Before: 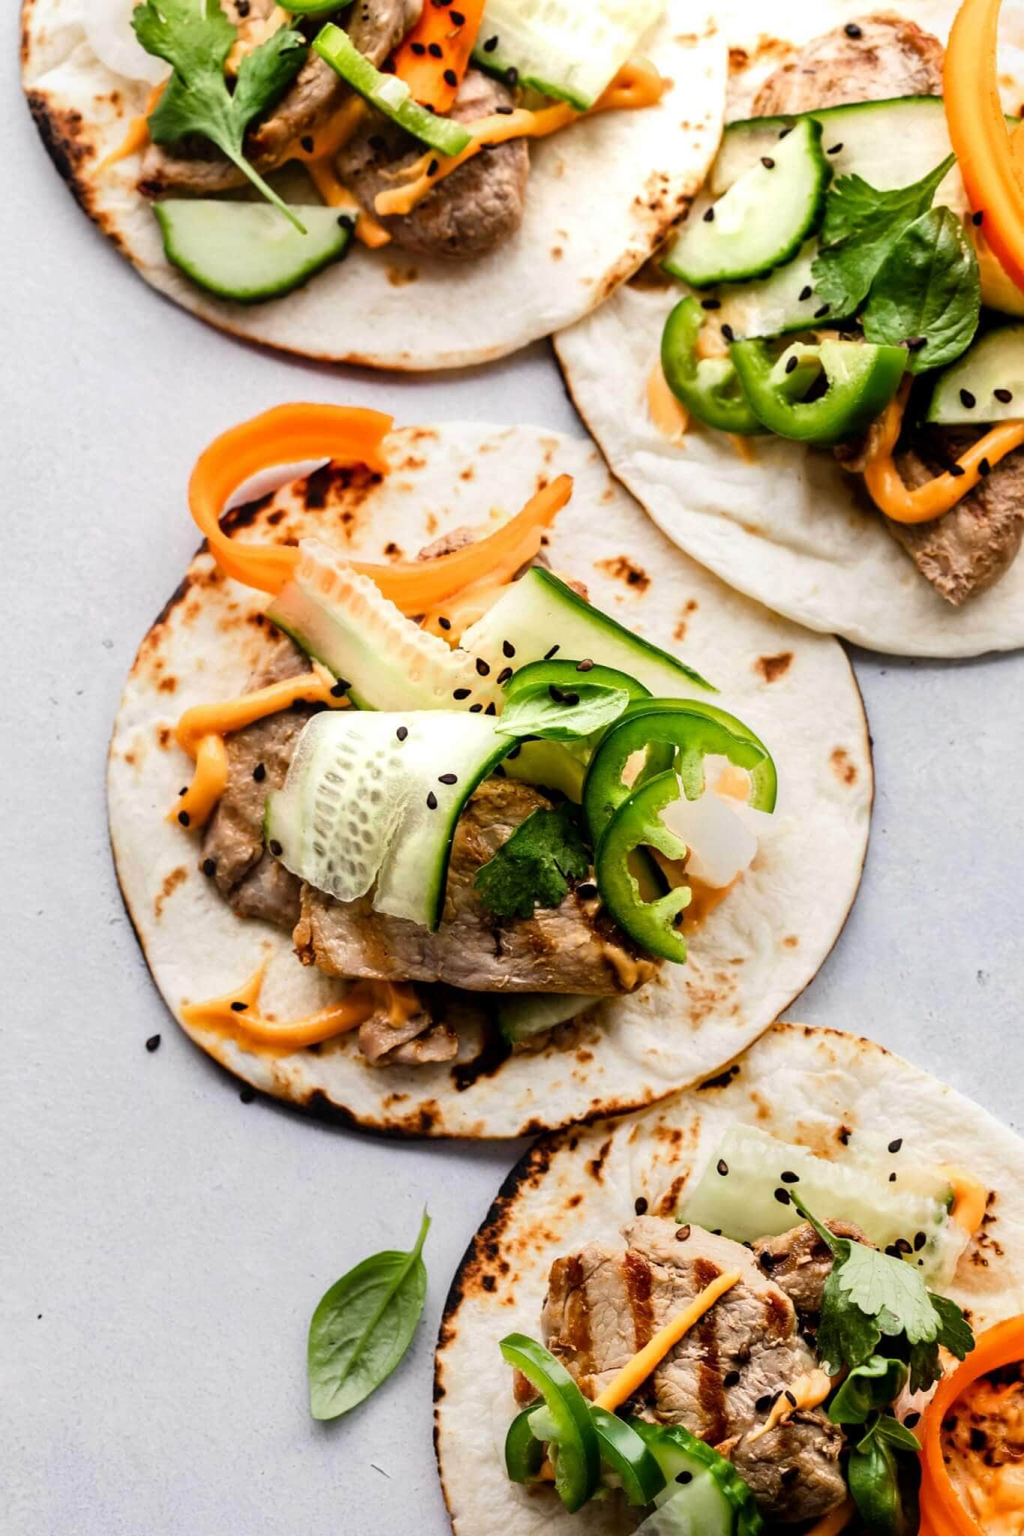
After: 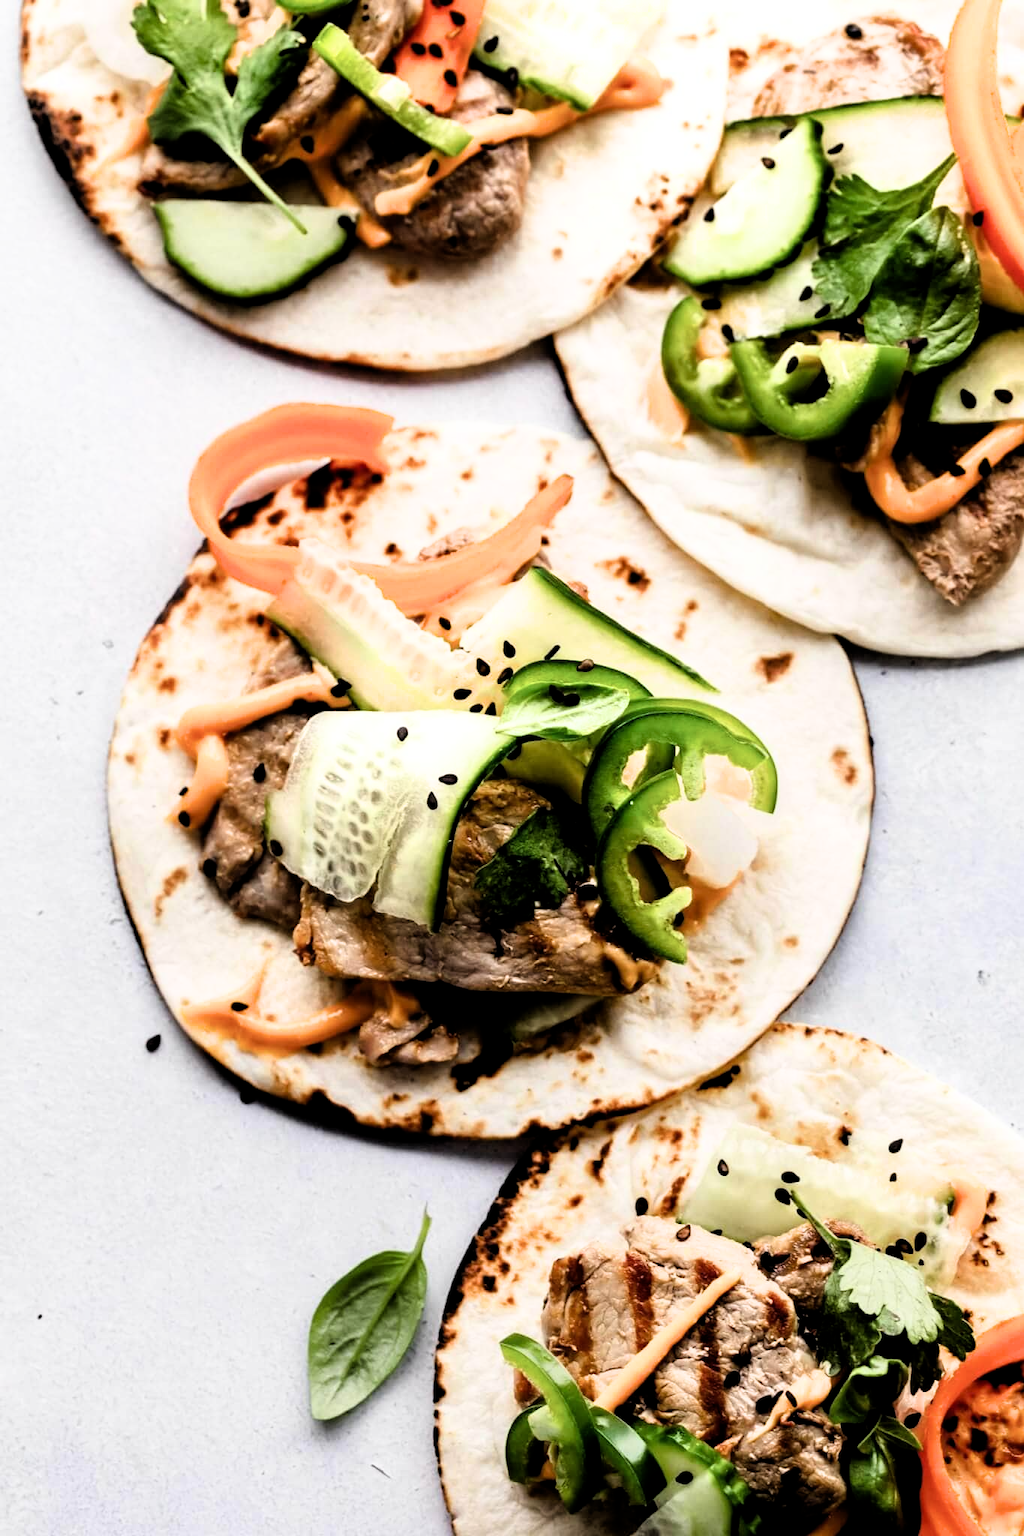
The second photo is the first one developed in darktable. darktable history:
filmic rgb: black relative exposure -5.59 EV, white relative exposure 2.52 EV, target black luminance 0%, hardness 4.55, latitude 67.31%, contrast 1.469, shadows ↔ highlights balance -4.2%
